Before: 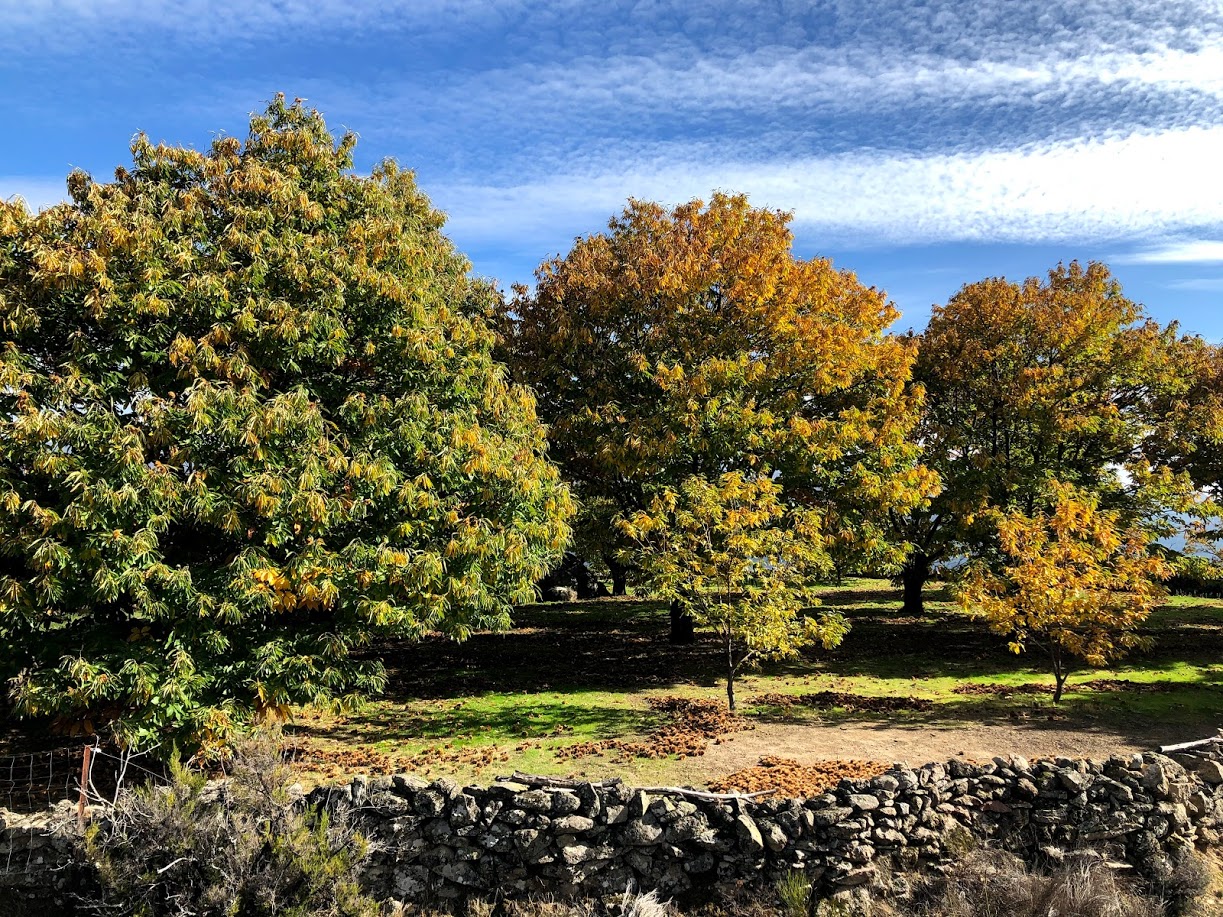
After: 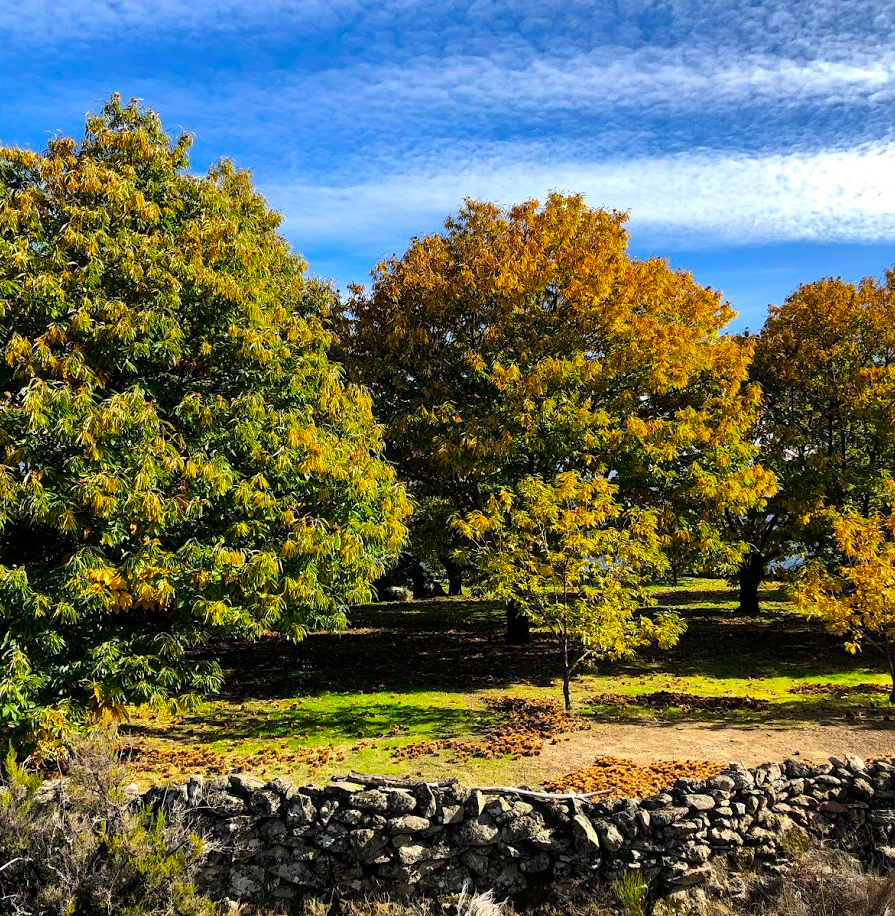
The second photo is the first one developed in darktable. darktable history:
crop: left 13.443%, right 13.31%
color balance rgb: perceptual saturation grading › global saturation 25%, global vibrance 20%
